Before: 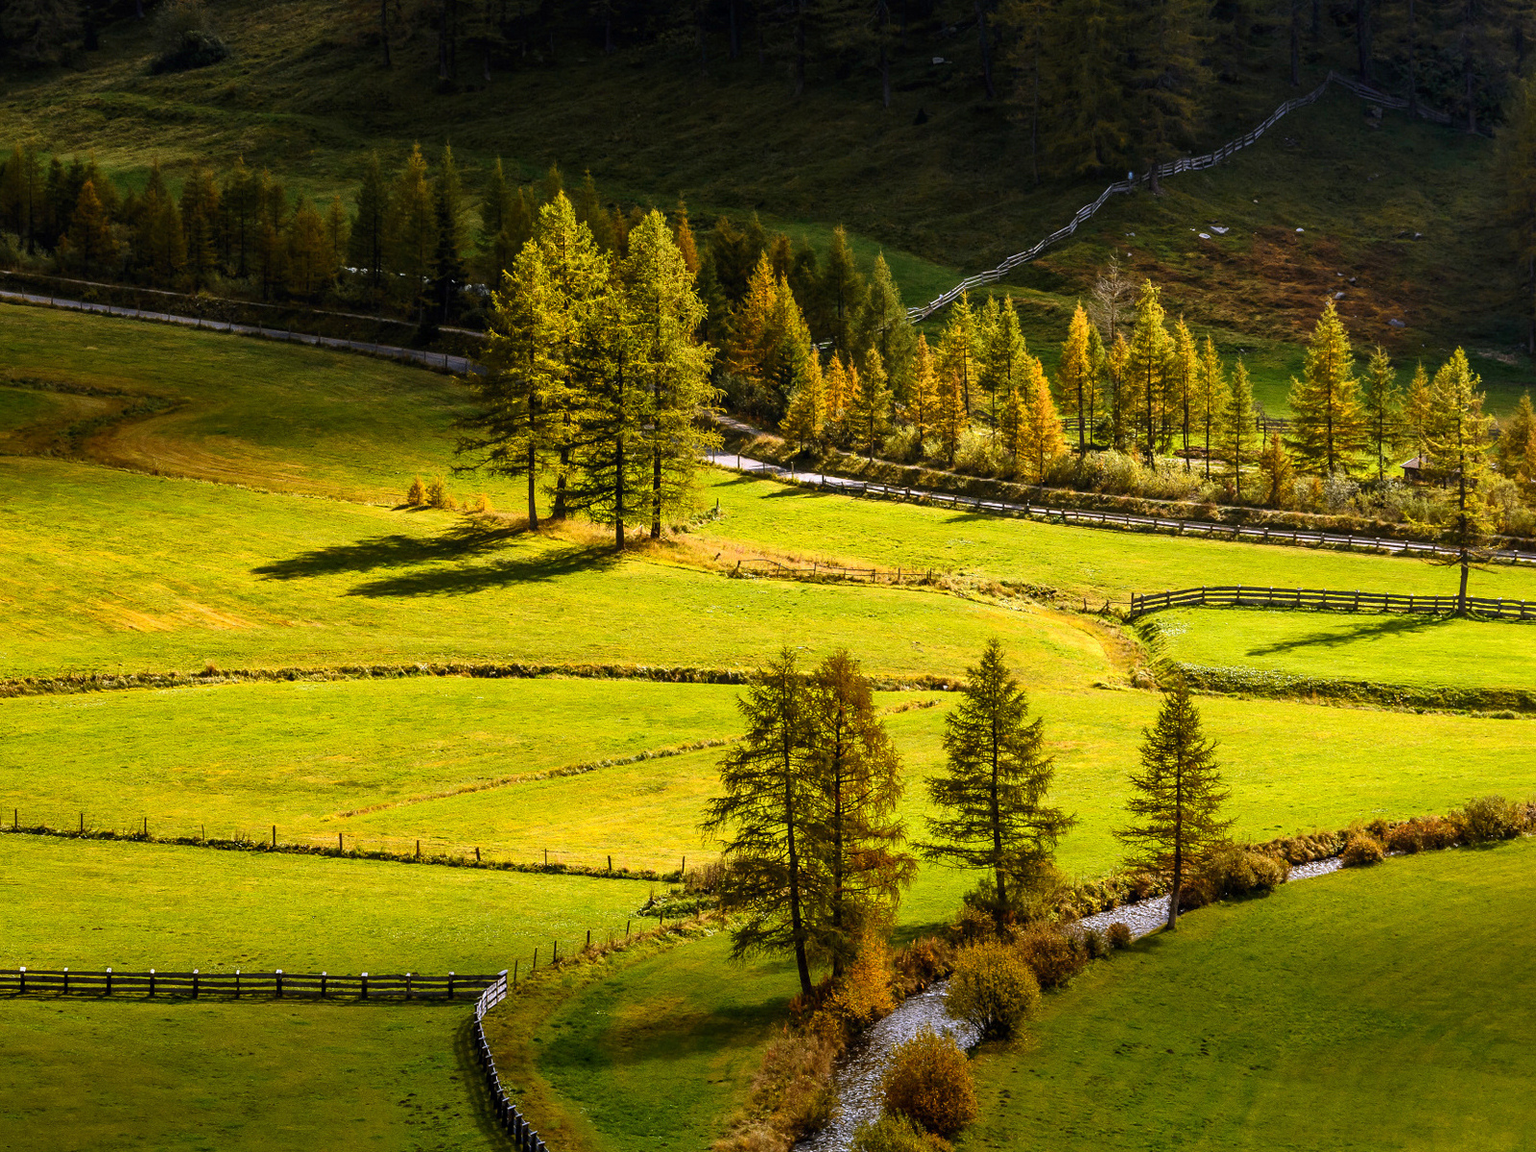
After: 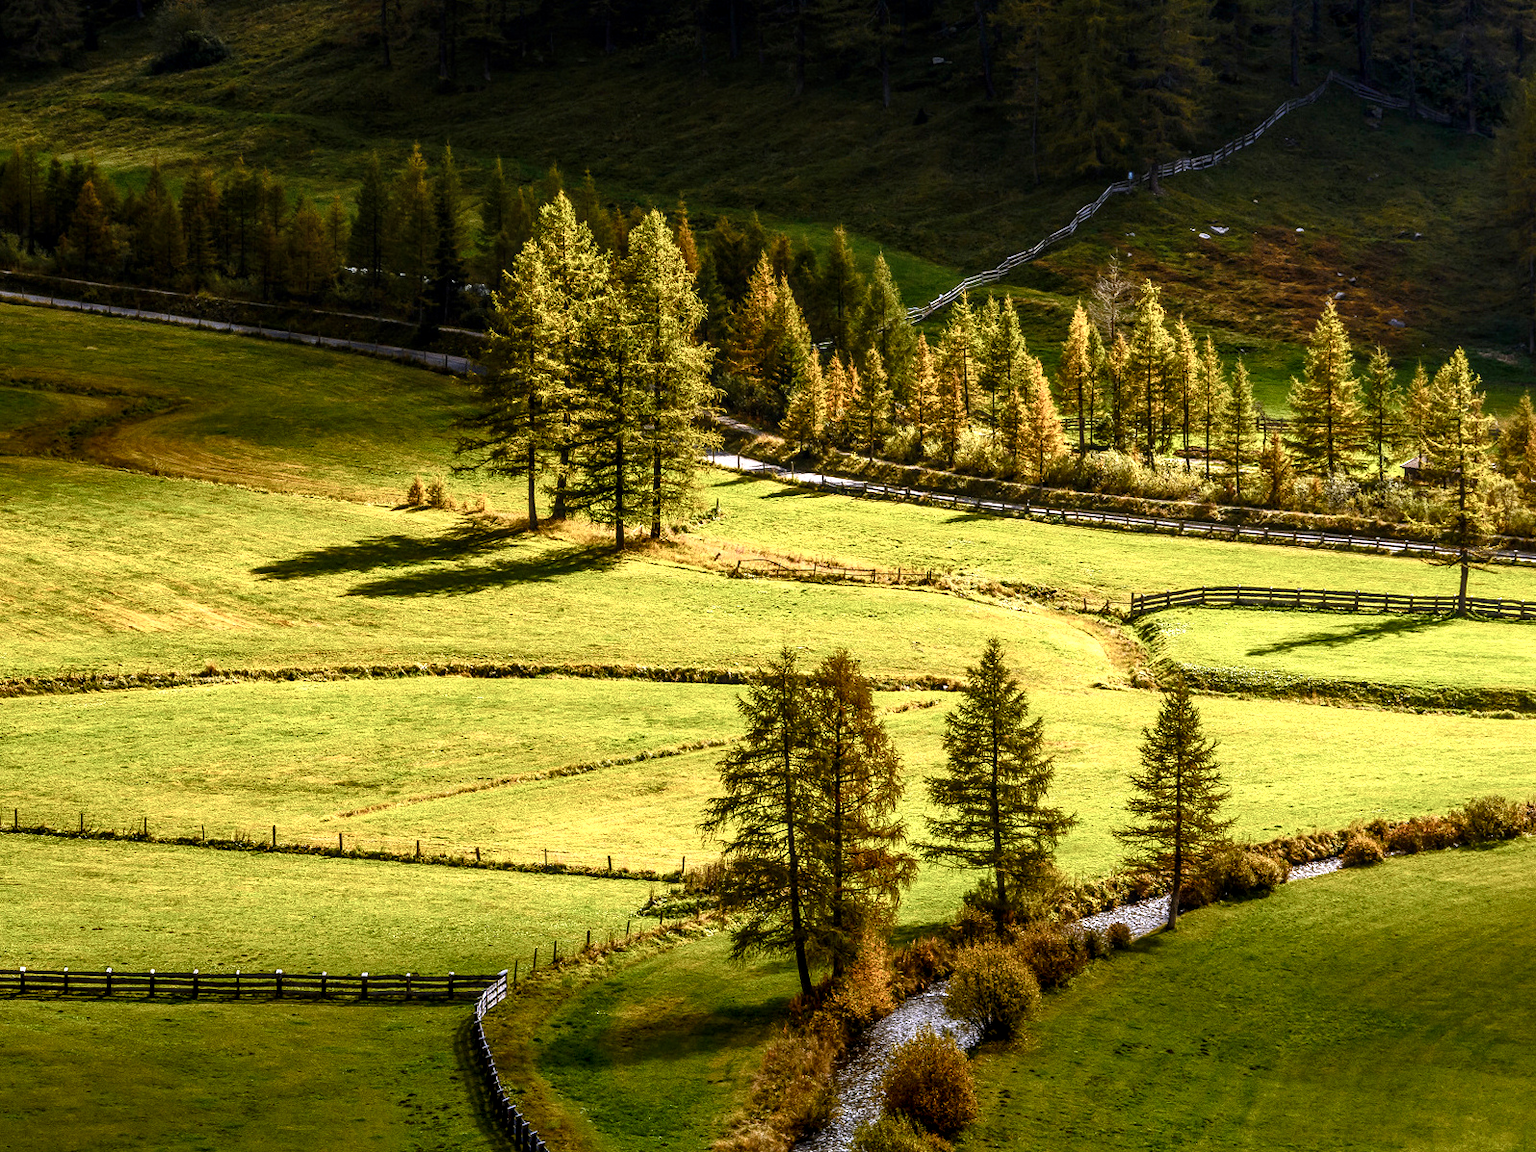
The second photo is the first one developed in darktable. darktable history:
color balance rgb: shadows lift › hue 87.5°, perceptual saturation grading › global saturation 20%, perceptual saturation grading › highlights -49.988%, perceptual saturation grading › shadows 24.007%, perceptual brilliance grading › global brilliance 14.321%, perceptual brilliance grading › shadows -35.704%
local contrast: detail 130%
color zones: curves: ch0 [(0.068, 0.464) (0.25, 0.5) (0.48, 0.508) (0.75, 0.536) (0.886, 0.476) (0.967, 0.456)]; ch1 [(0.066, 0.456) (0.25, 0.5) (0.616, 0.508) (0.746, 0.56) (0.934, 0.444)]
